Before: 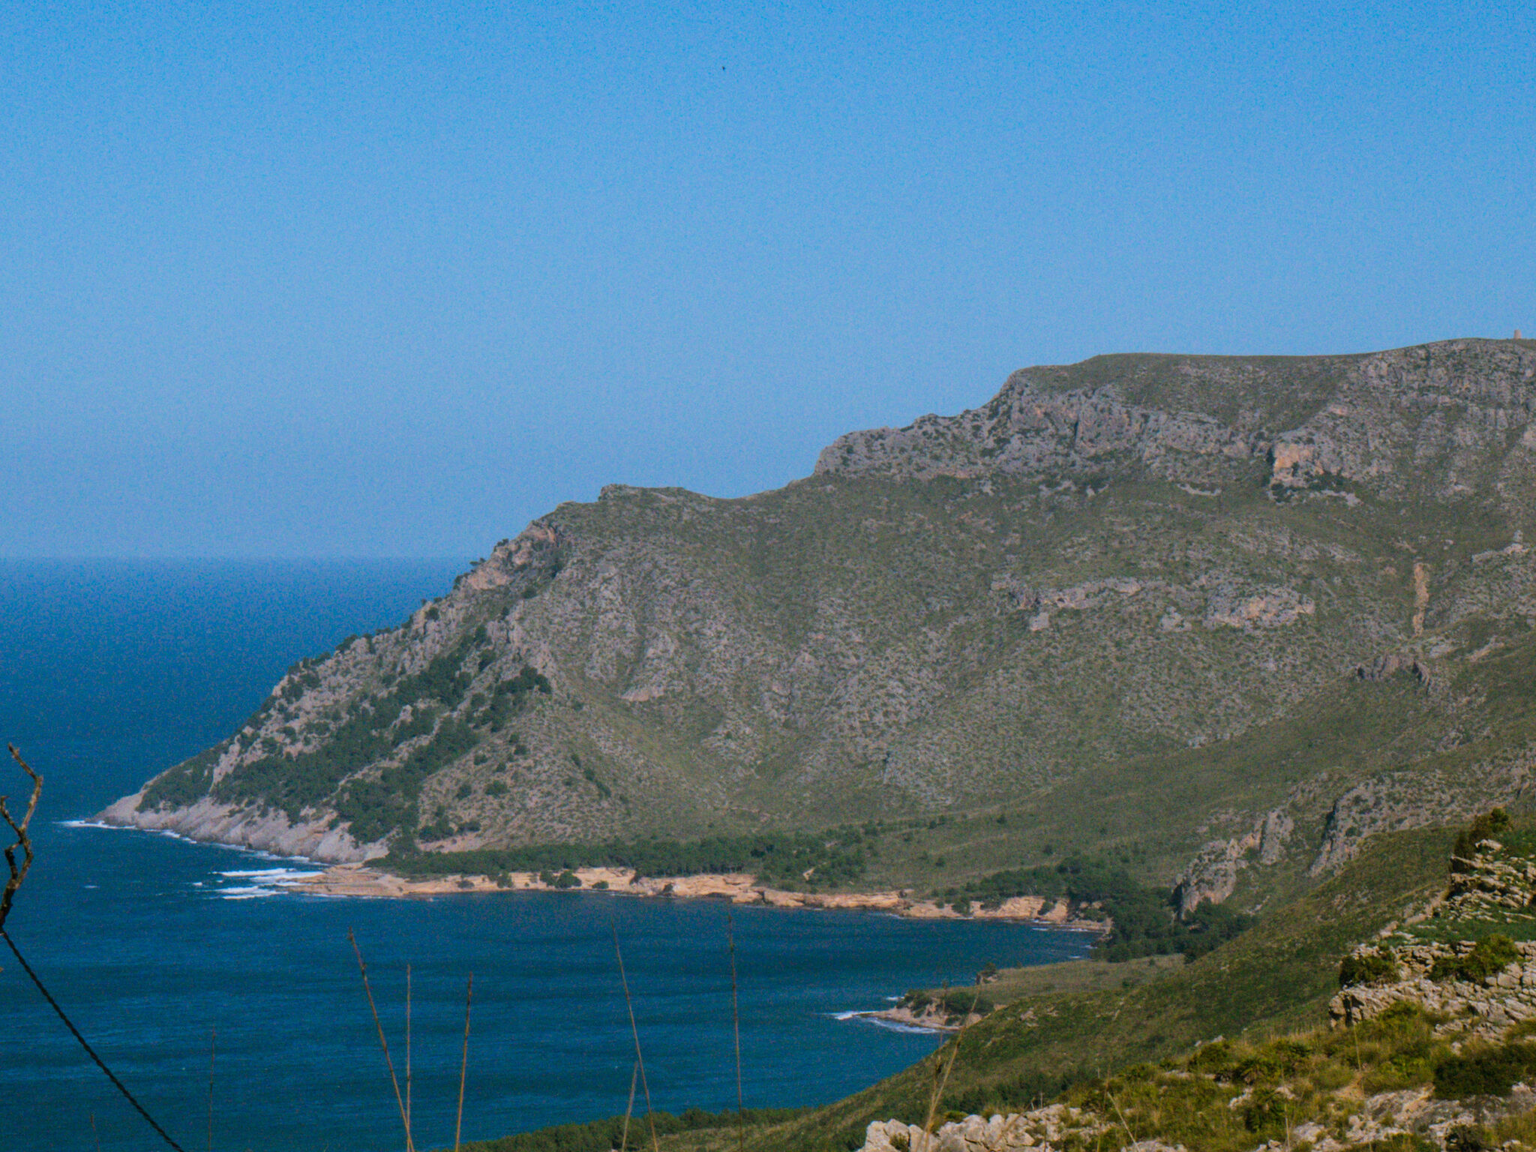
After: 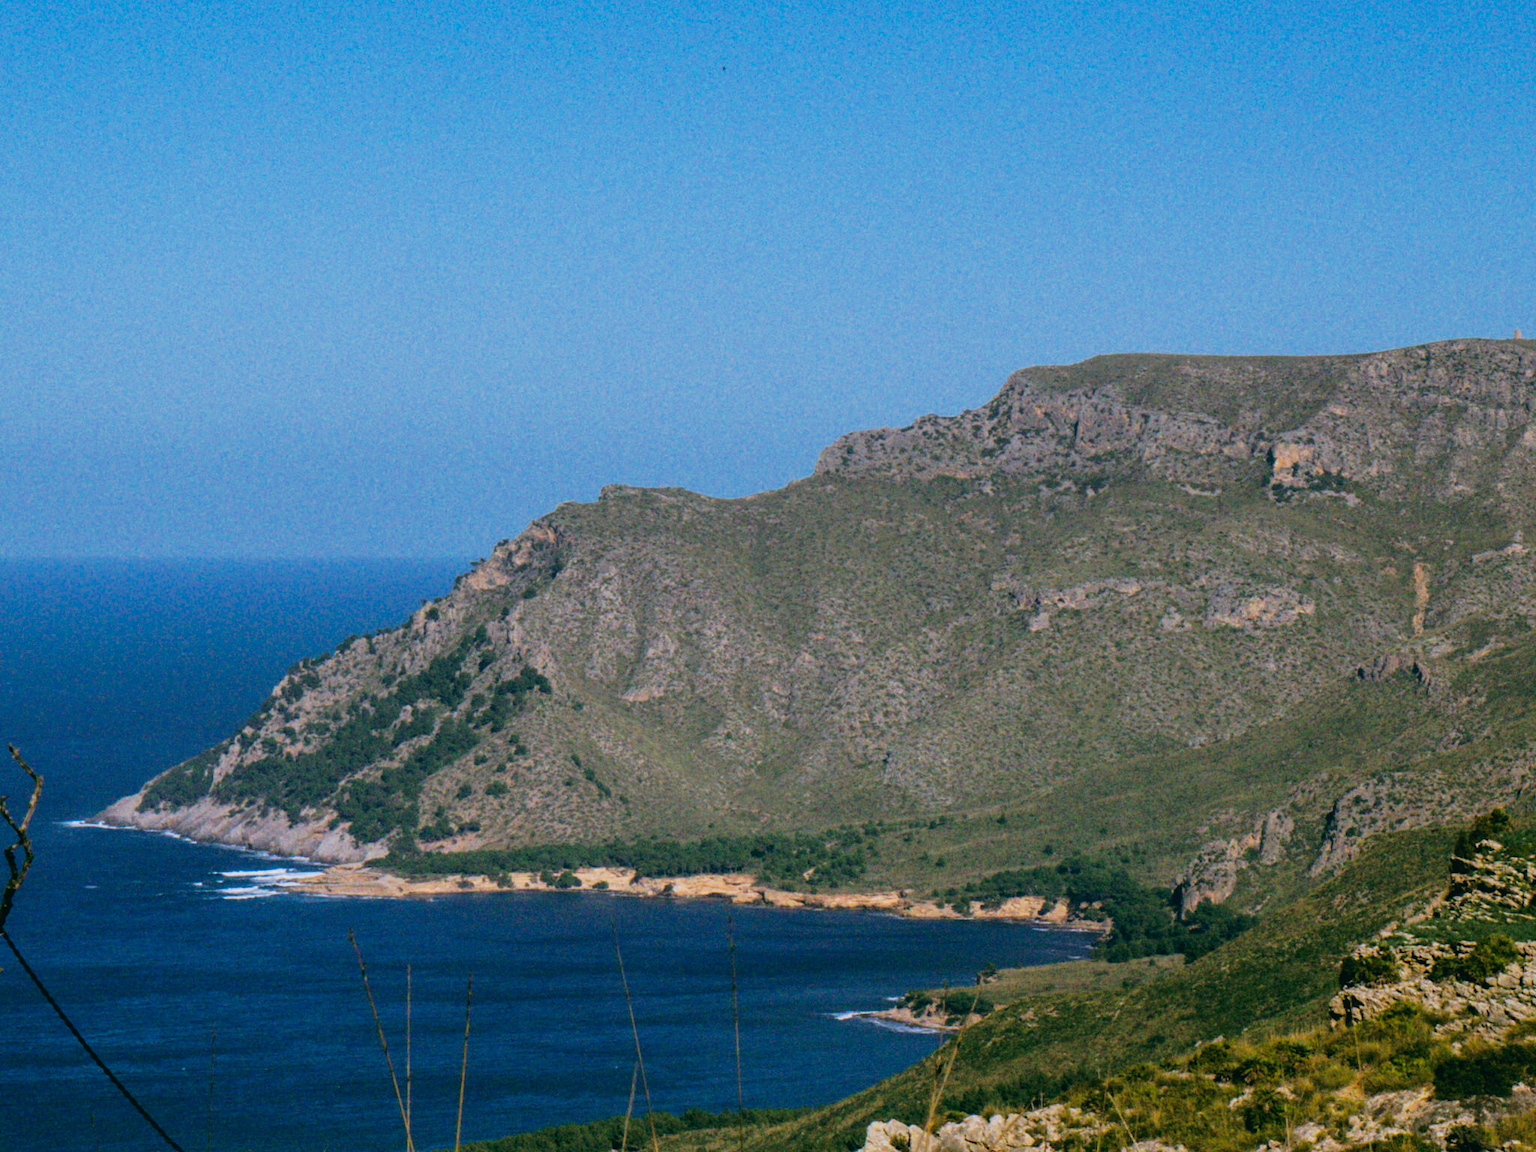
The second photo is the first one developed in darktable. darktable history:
tone curve: curves: ch0 [(0, 0) (0.003, 0.007) (0.011, 0.01) (0.025, 0.018) (0.044, 0.028) (0.069, 0.034) (0.1, 0.04) (0.136, 0.051) (0.177, 0.104) (0.224, 0.161) (0.277, 0.234) (0.335, 0.316) (0.399, 0.41) (0.468, 0.487) (0.543, 0.577) (0.623, 0.679) (0.709, 0.769) (0.801, 0.854) (0.898, 0.922) (1, 1)], preserve colors none
color look up table: target L [99.48, 92.93, 94.28, 92.33, 91.35, 84.34, 73.28, 67.93, 58.63, 47.87, 25.83, 14.41, 200.63, 94.95, 86, 75.58, 66.47, 59.47, 51.1, 52.91, 55.4, 47.5, 36.68, 33.56, 30.6, 32.34, 18.08, 76.38, 69.52, 69.75, 63.81, 65.22, 56.75, 48.71, 49.54, 40.44, 31.9, 30.81, 27.59, 15.51, 10.86, 15.04, 4.21, 84.68, 81.32, 65.51, 54.15, 46.16, 25.51], target a [-11.33, -23.57, -15.36, -28.37, -15.22, -27.11, -44.24, -19.5, -5.905, -38.33, -20.95, -21.49, 0, 0.843, 11.54, 5.996, 34.22, 38.59, 67.71, 36.94, 6.594, 64.83, 27.43, 43.81, 5.28, 0.429, 19.61, 31.24, 25.46, 42.81, 9.022, 62.63, 61.4, 20.25, 39.67, 33.67, 13.1, 45.3, 33.52, 8.525, -13.98, 26.06, 21.39, 2.652, -22.94, -19.43, -0.886, -22.41, -6.974], target b [27.59, 38.09, 61.45, 19.77, 10.43, 7.452, 44.02, 7.288, 19.73, 26.32, 18.83, 15.09, 0, 7.552, 29.6, 69.59, 46.55, 24.73, 50.59, 49.37, 44.28, 22.83, 29.85, 33.82, 2.991, 28.3, 29.21, -8.645, -34.02, -31.94, -3.624, -38.27, -17.24, -69.8, -27.85, 4.327, -20.88, -55.57, -14.14, -26.11, -4.51, -40.98, -23.53, -17.93, -15.47, -45.69, -39.75, -5.895, -13.67], num patches 49
